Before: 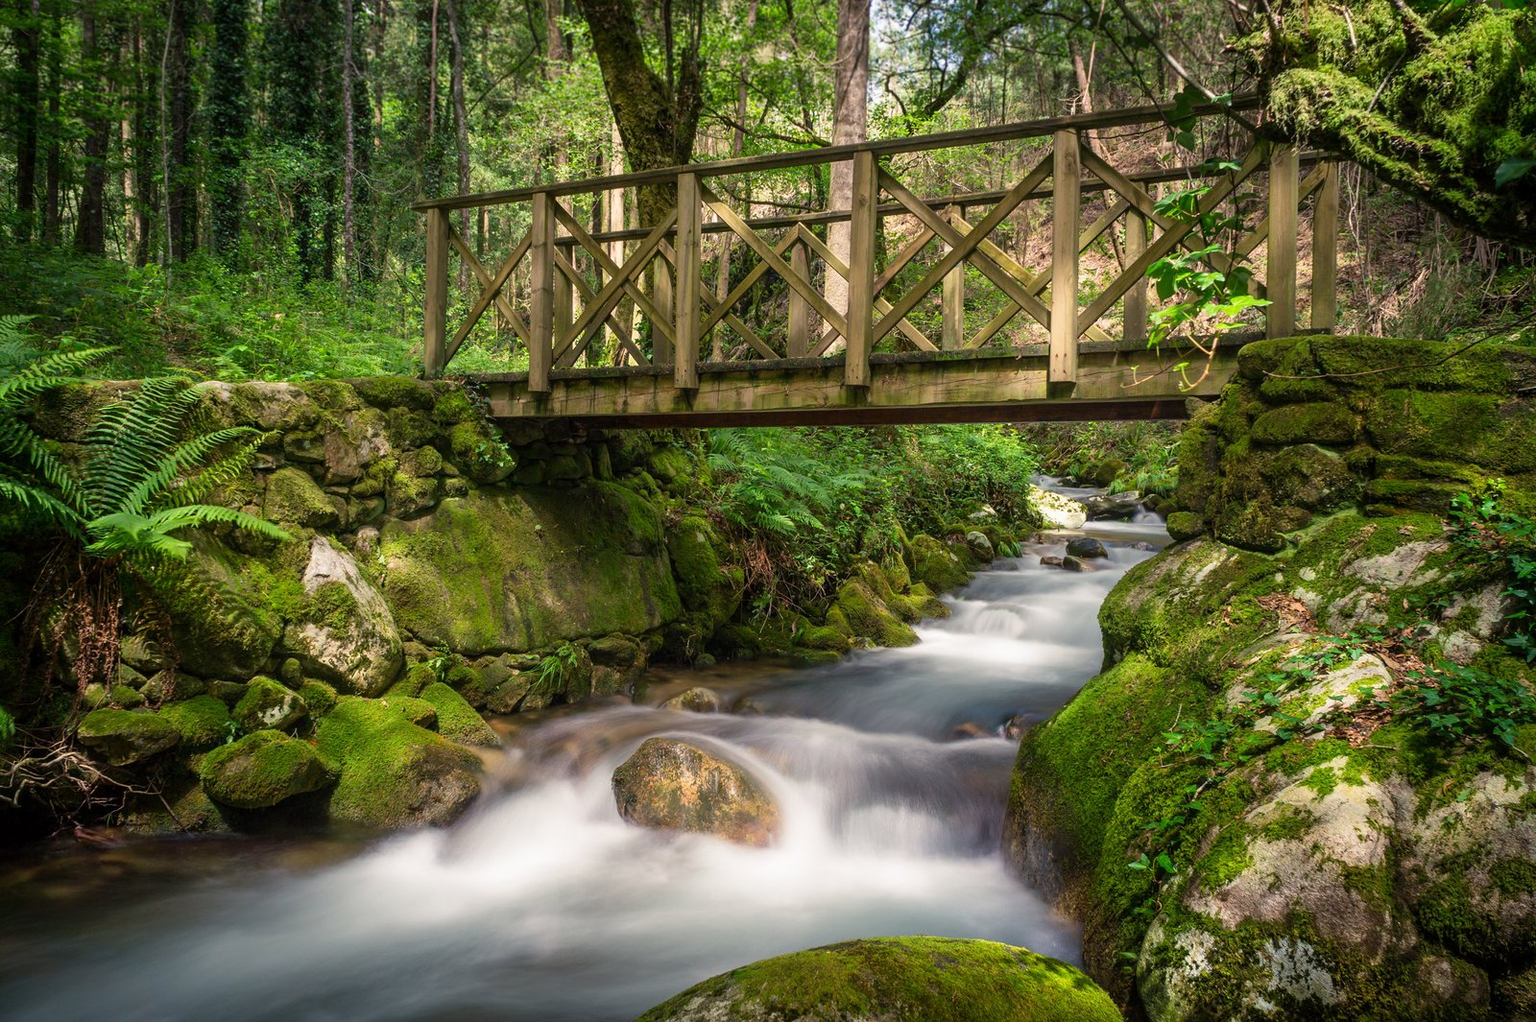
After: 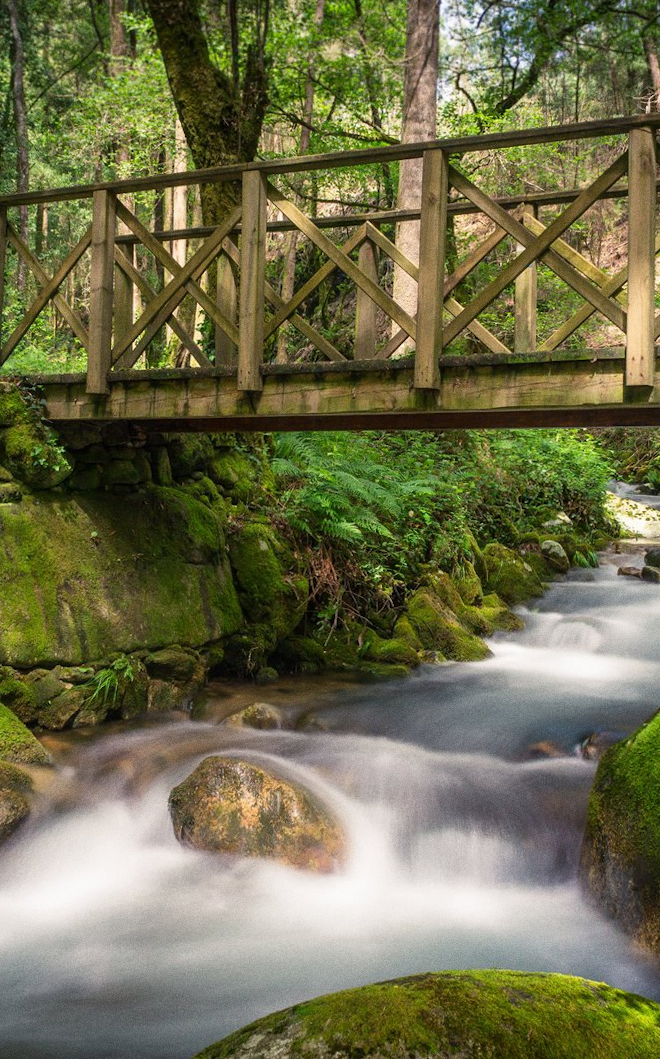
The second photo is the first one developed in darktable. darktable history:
crop: left 28.583%, right 29.231%
rotate and perspective: rotation 0.226°, lens shift (vertical) -0.042, crop left 0.023, crop right 0.982, crop top 0.006, crop bottom 0.994
grain: coarseness 0.47 ISO
